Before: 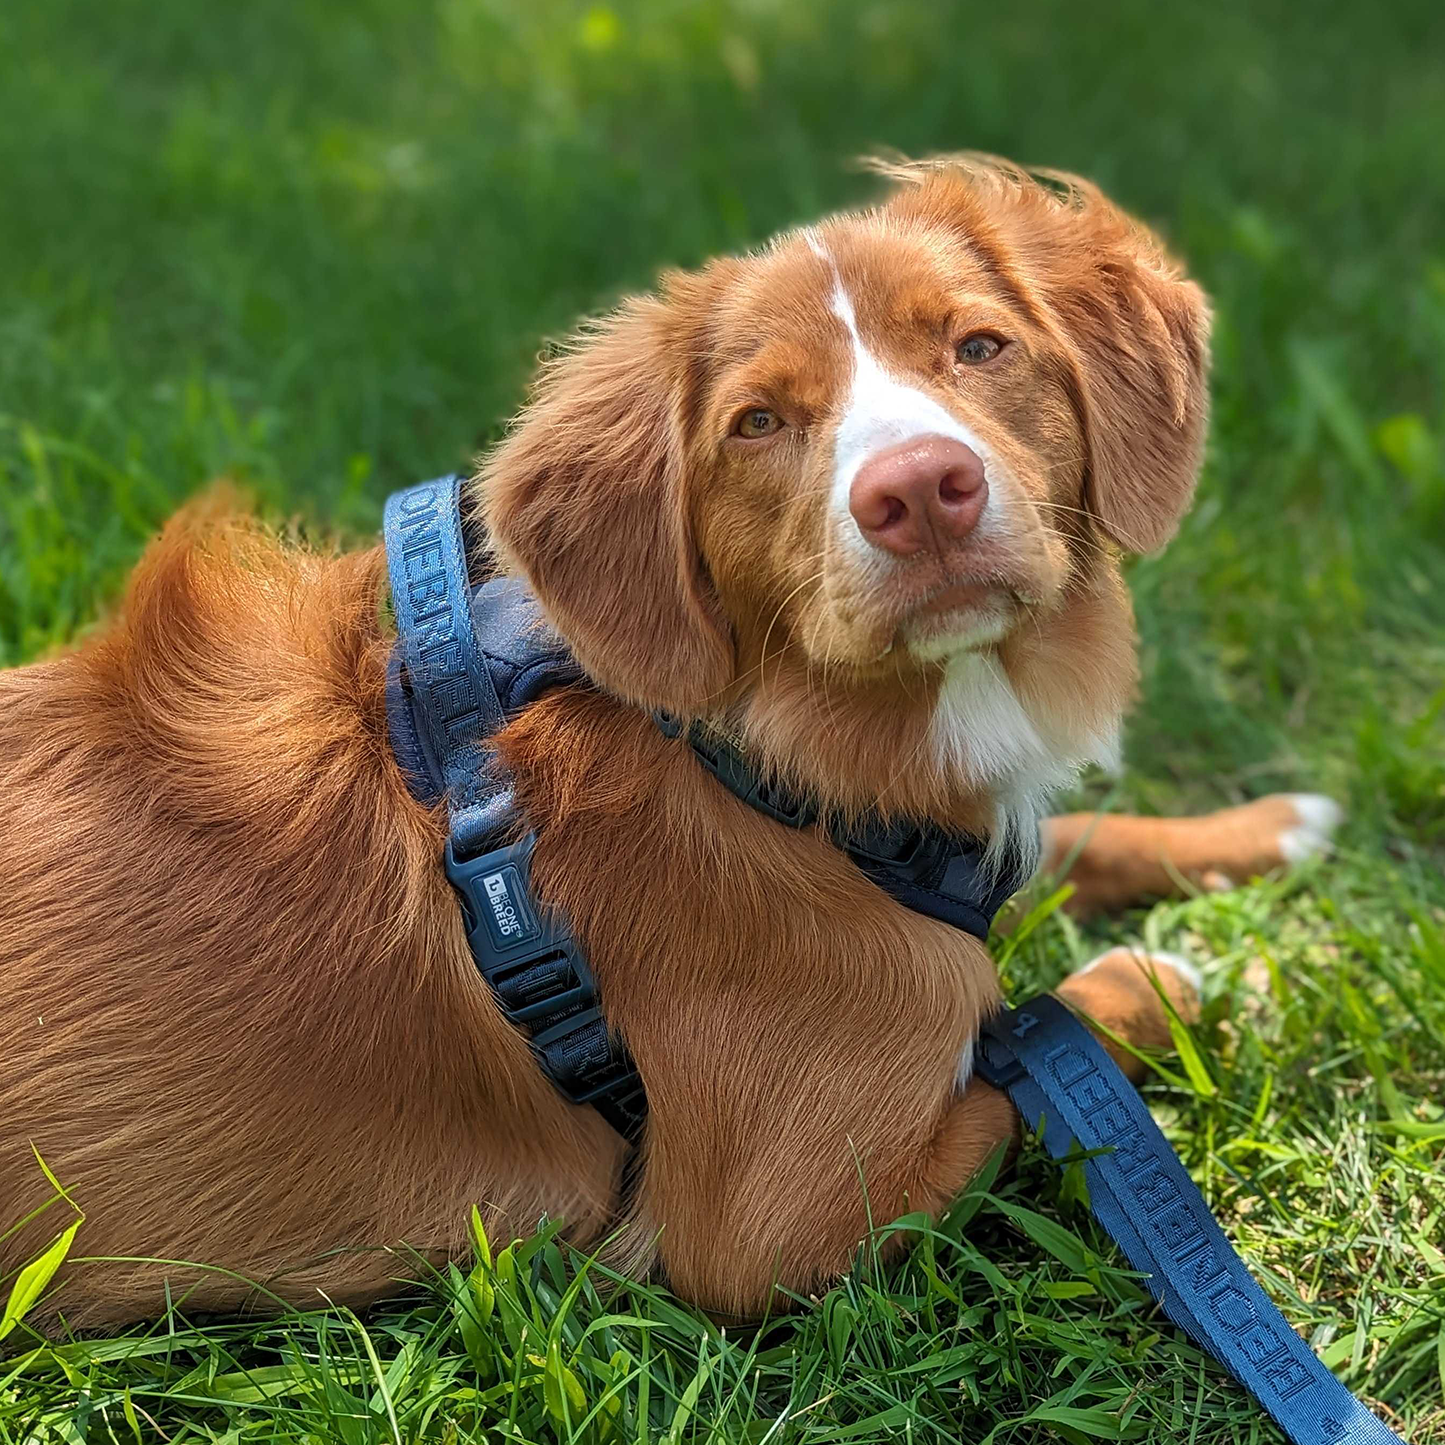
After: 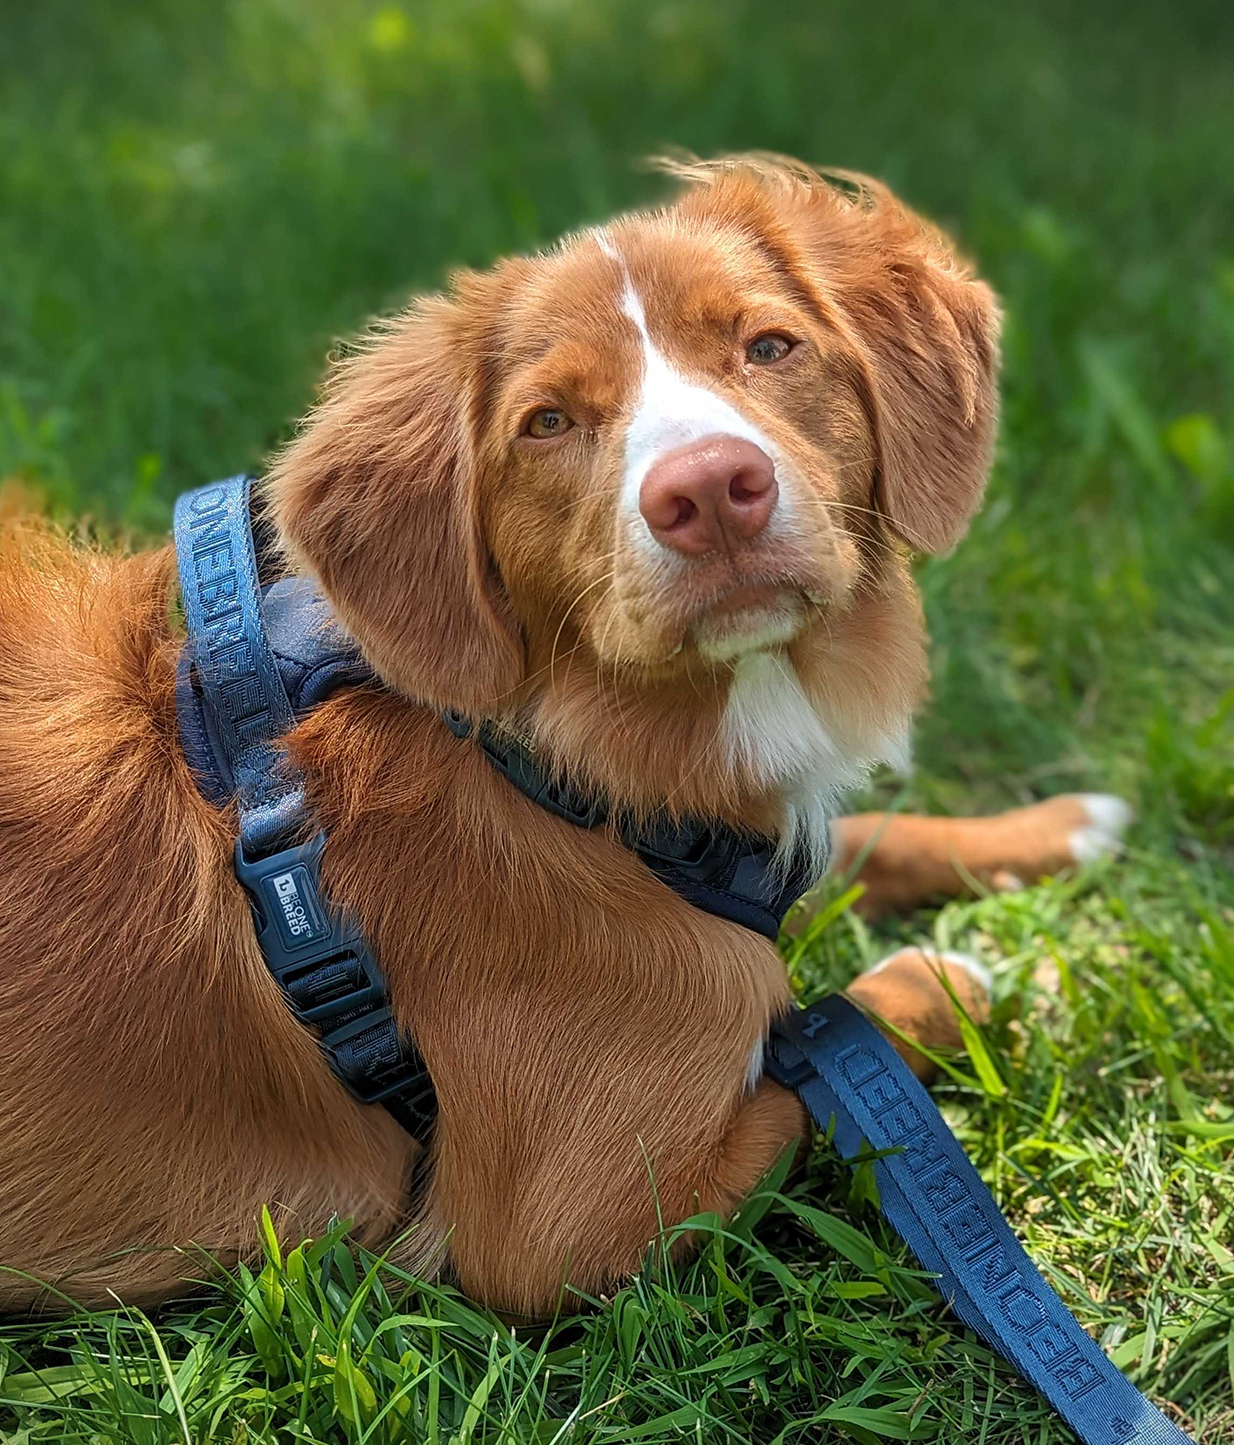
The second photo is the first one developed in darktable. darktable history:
crop and rotate: left 14.584%
vignetting: fall-off start 97.28%, fall-off radius 79%, brightness -0.462, saturation -0.3, width/height ratio 1.114, dithering 8-bit output, unbound false
